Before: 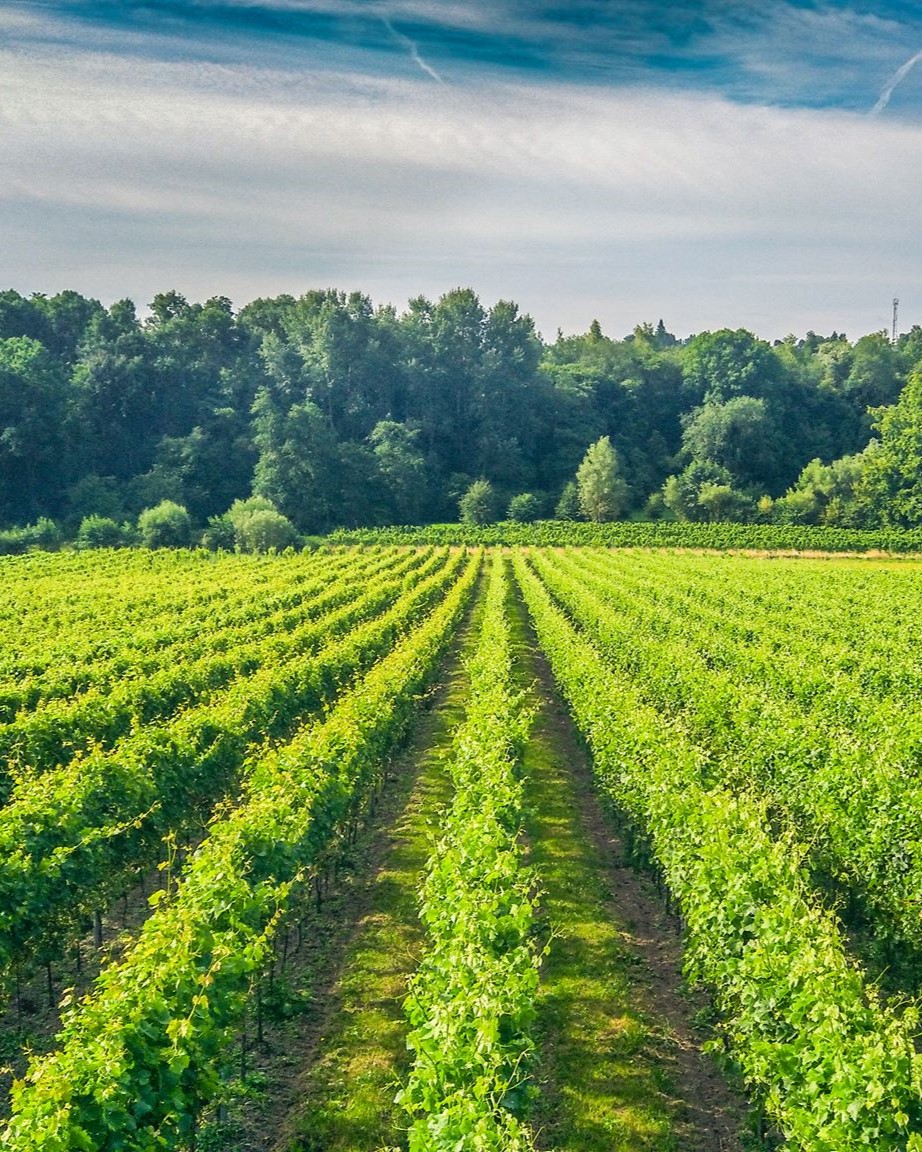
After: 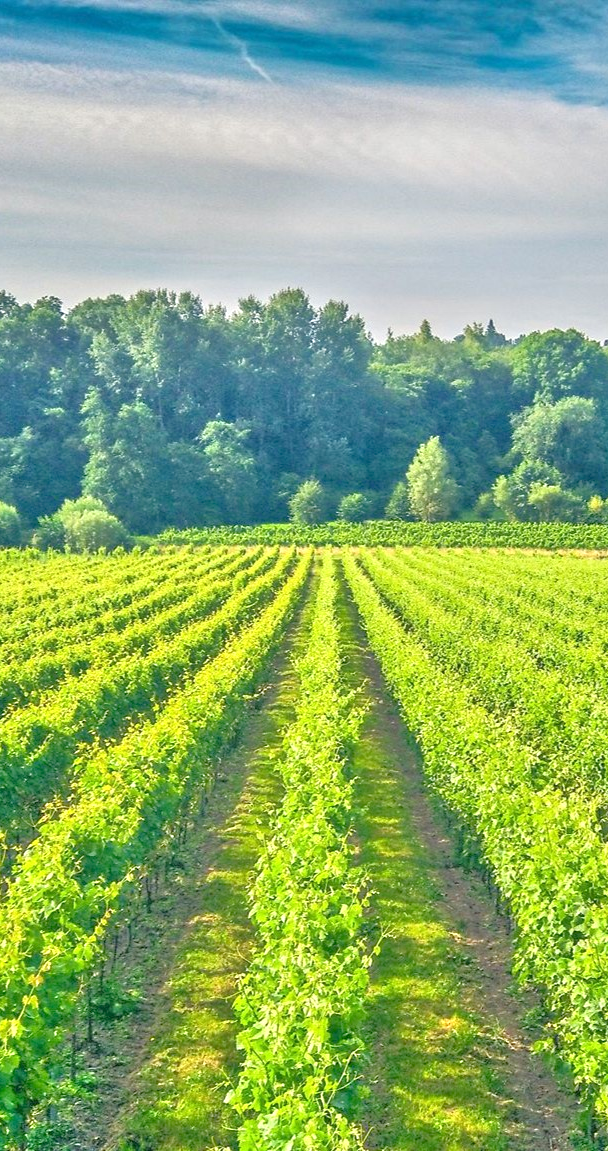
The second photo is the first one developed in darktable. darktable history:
tone equalizer: -8 EV 2 EV, -7 EV 2 EV, -6 EV 2 EV, -5 EV 2 EV, -4 EV 2 EV, -3 EV 1.5 EV, -2 EV 1 EV, -1 EV 0.5 EV
crop and rotate: left 18.442%, right 15.508%
